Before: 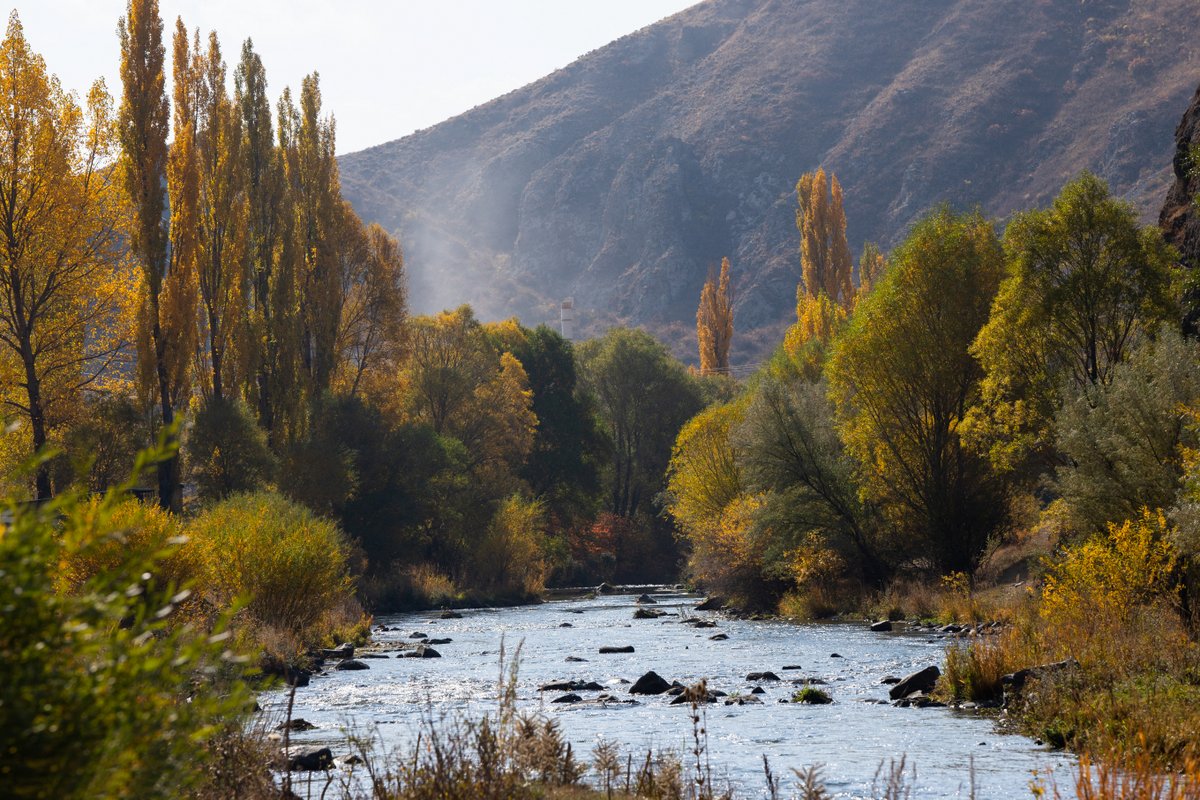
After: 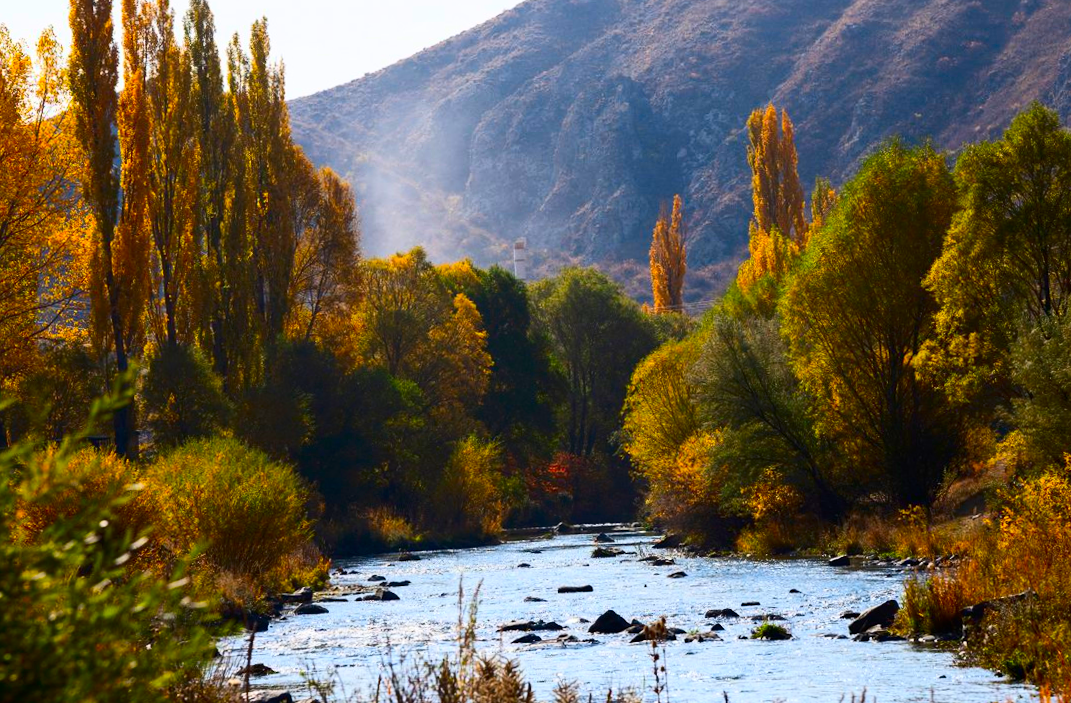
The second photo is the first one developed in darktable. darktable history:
contrast brightness saturation: contrast 0.26, brightness 0.02, saturation 0.87
crop: left 3.305%, top 6.436%, right 6.389%, bottom 3.258%
rotate and perspective: rotation -1°, crop left 0.011, crop right 0.989, crop top 0.025, crop bottom 0.975
